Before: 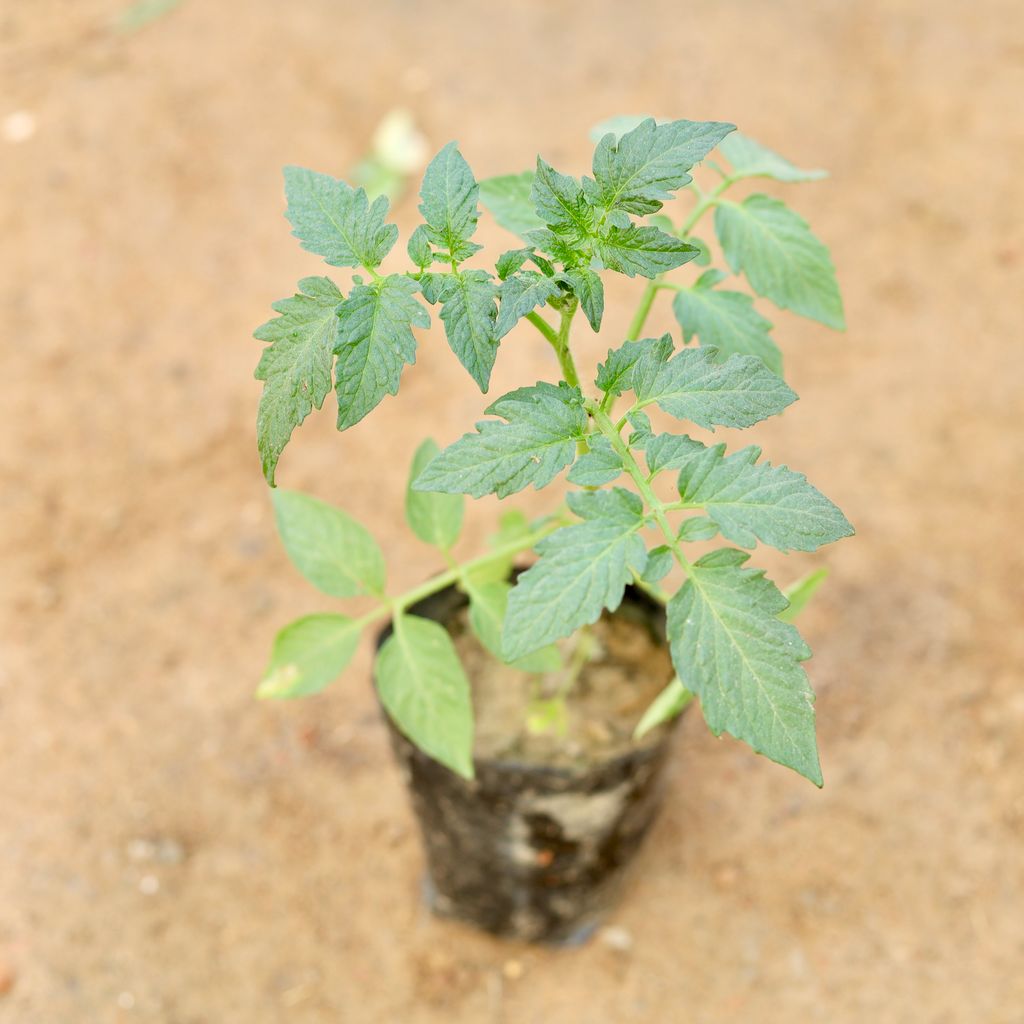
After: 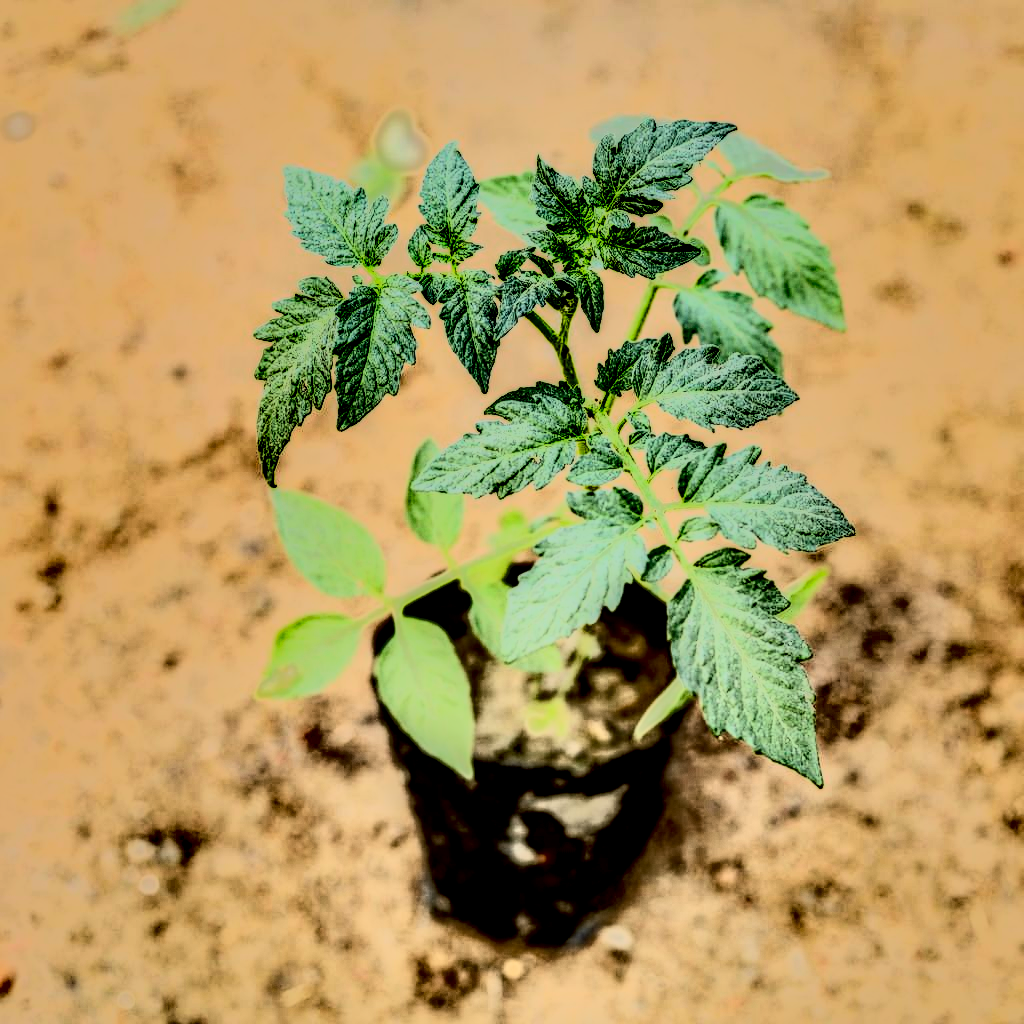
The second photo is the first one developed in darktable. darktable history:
local contrast: highlights 19%, detail 187%
exposure: black level correction 0.01, exposure 0.006 EV, compensate highlight preservation false
shadows and highlights: shadows 81.91, white point adjustment -8.92, highlights -61.26, soften with gaussian
tone curve: curves: ch0 [(0, 0) (0.003, 0.005) (0.011, 0.005) (0.025, 0.006) (0.044, 0.008) (0.069, 0.01) (0.1, 0.012) (0.136, 0.015) (0.177, 0.019) (0.224, 0.017) (0.277, 0.015) (0.335, 0.018) (0.399, 0.043) (0.468, 0.118) (0.543, 0.349) (0.623, 0.591) (0.709, 0.88) (0.801, 0.983) (0.898, 0.973) (1, 1)], color space Lab, independent channels, preserve colors none
